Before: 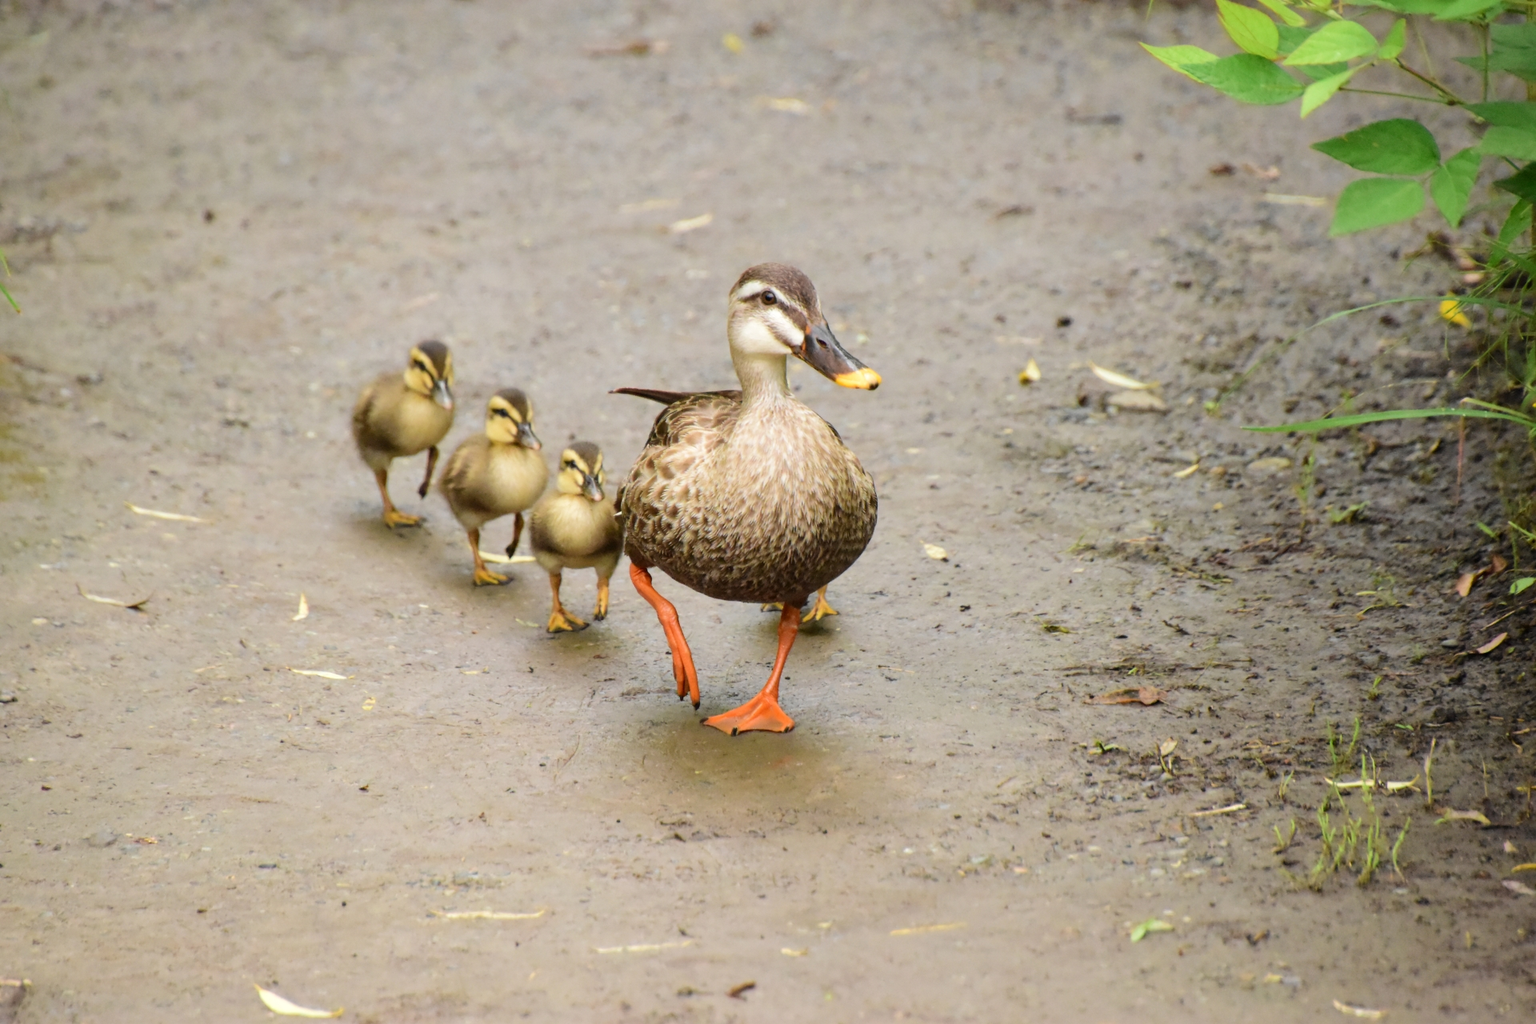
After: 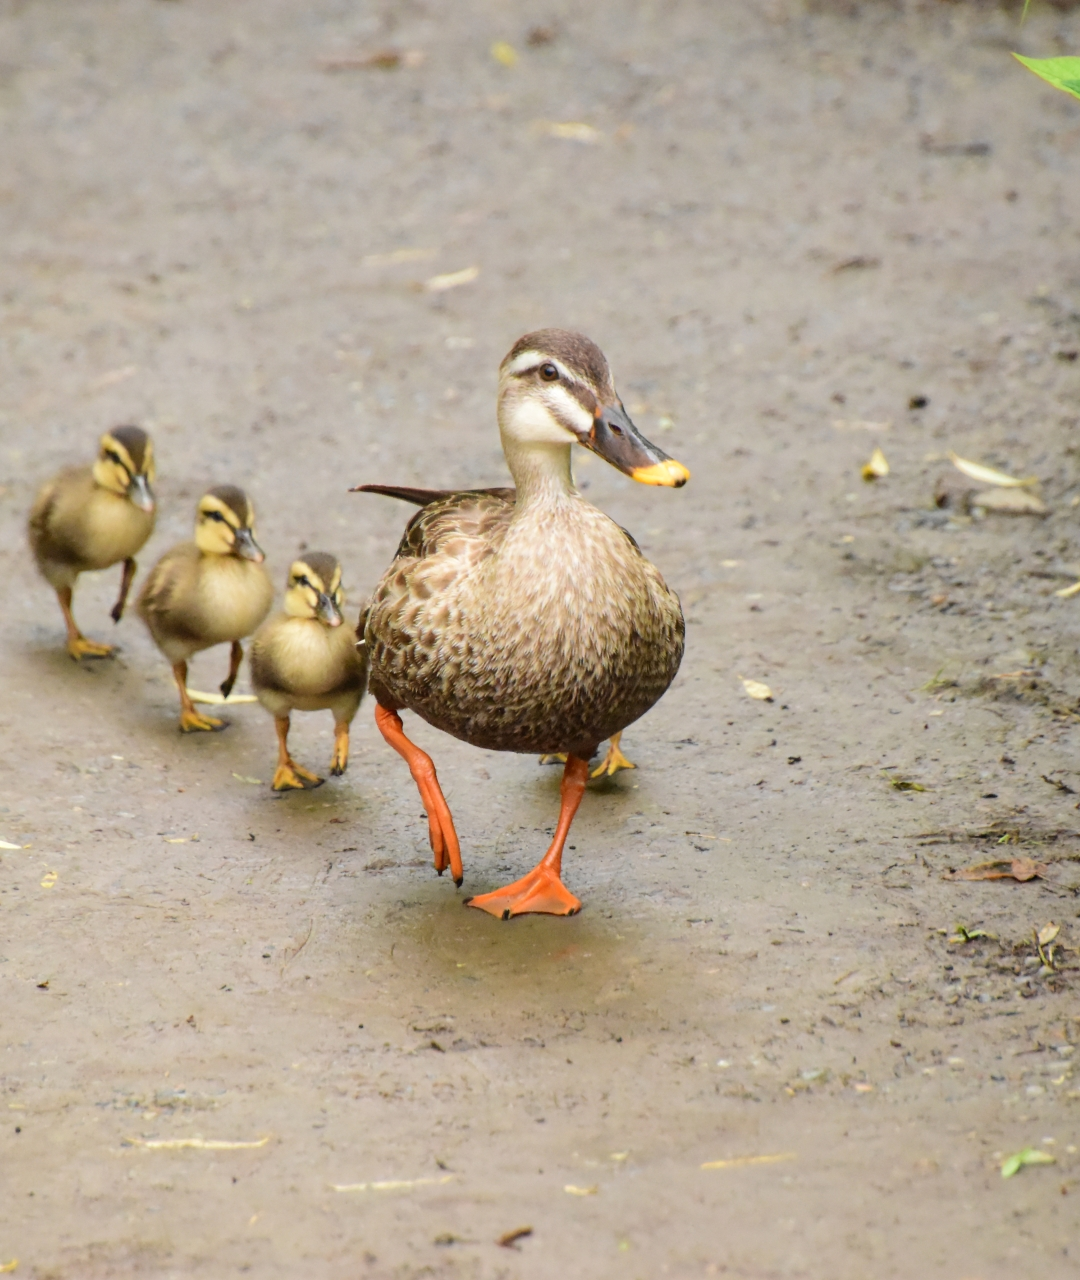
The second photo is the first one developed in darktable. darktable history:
bloom: size 15%, threshold 97%, strength 7%
crop: left 21.496%, right 22.254%
